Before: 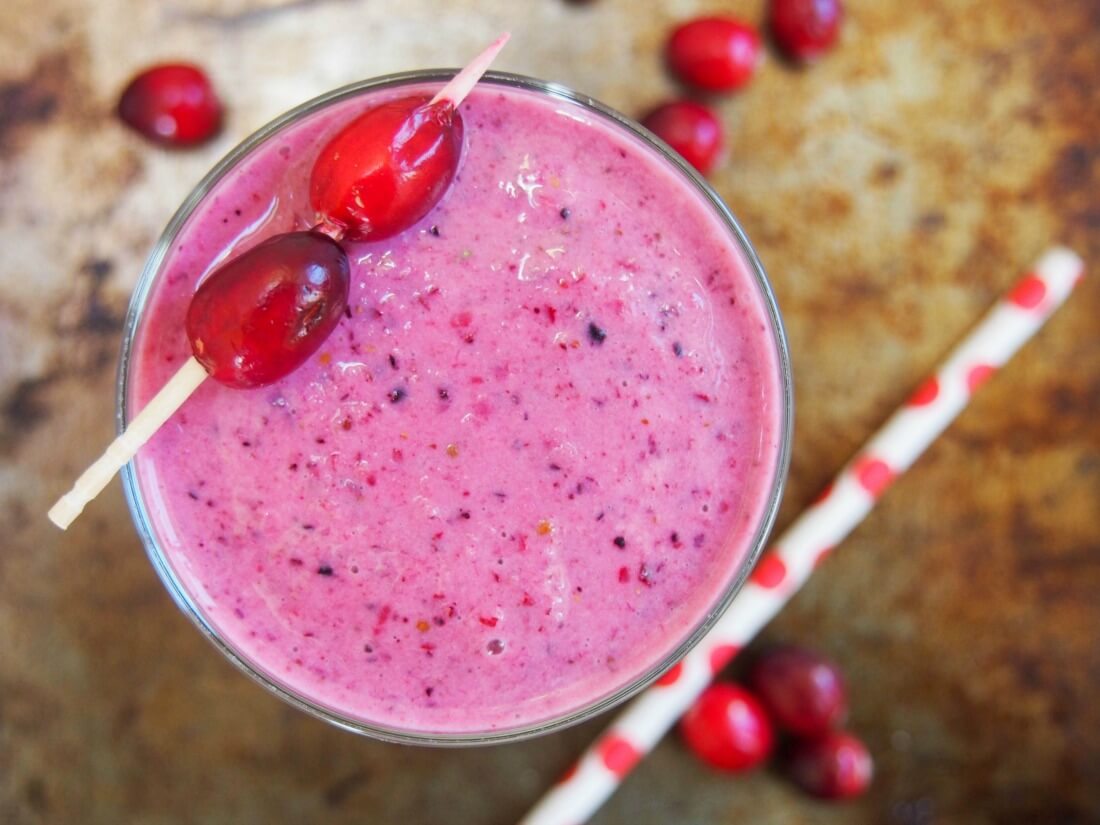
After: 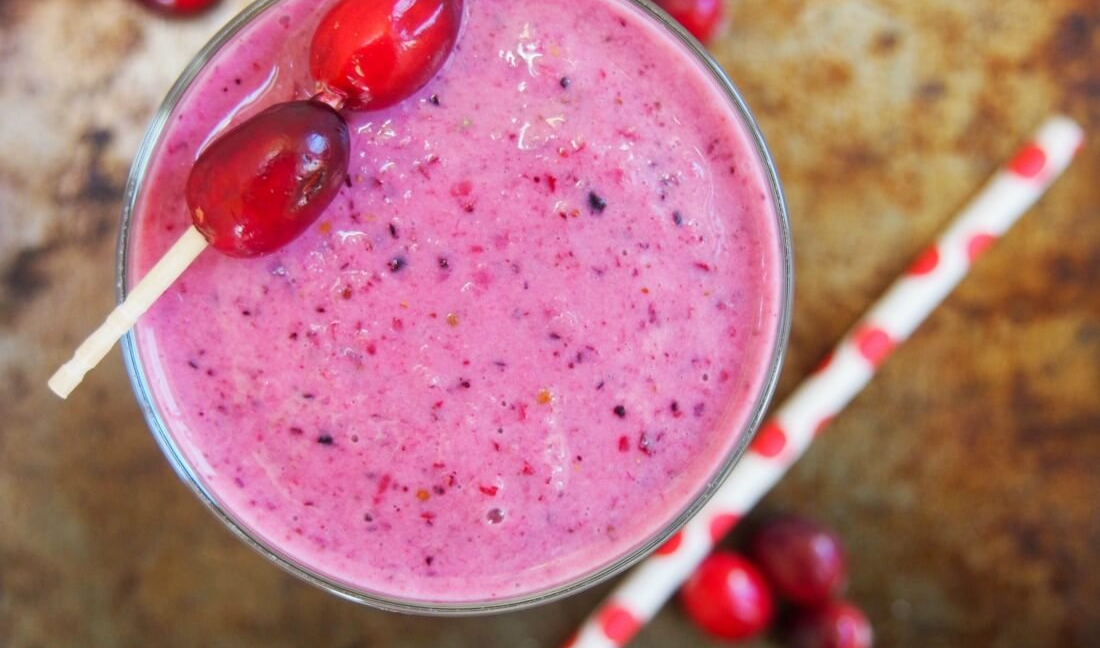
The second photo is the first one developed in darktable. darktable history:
crop and rotate: top 15.921%, bottom 5.463%
